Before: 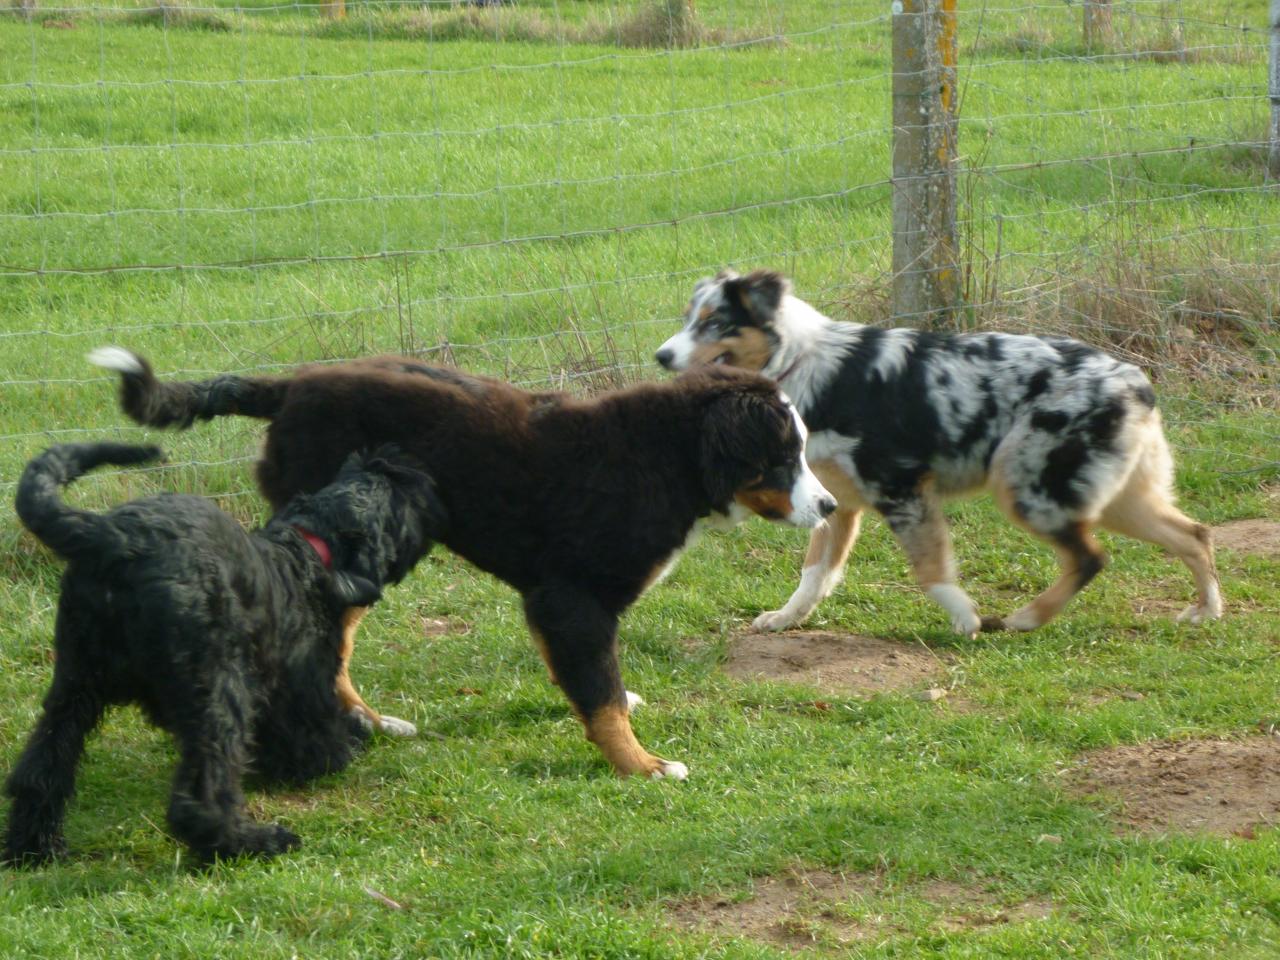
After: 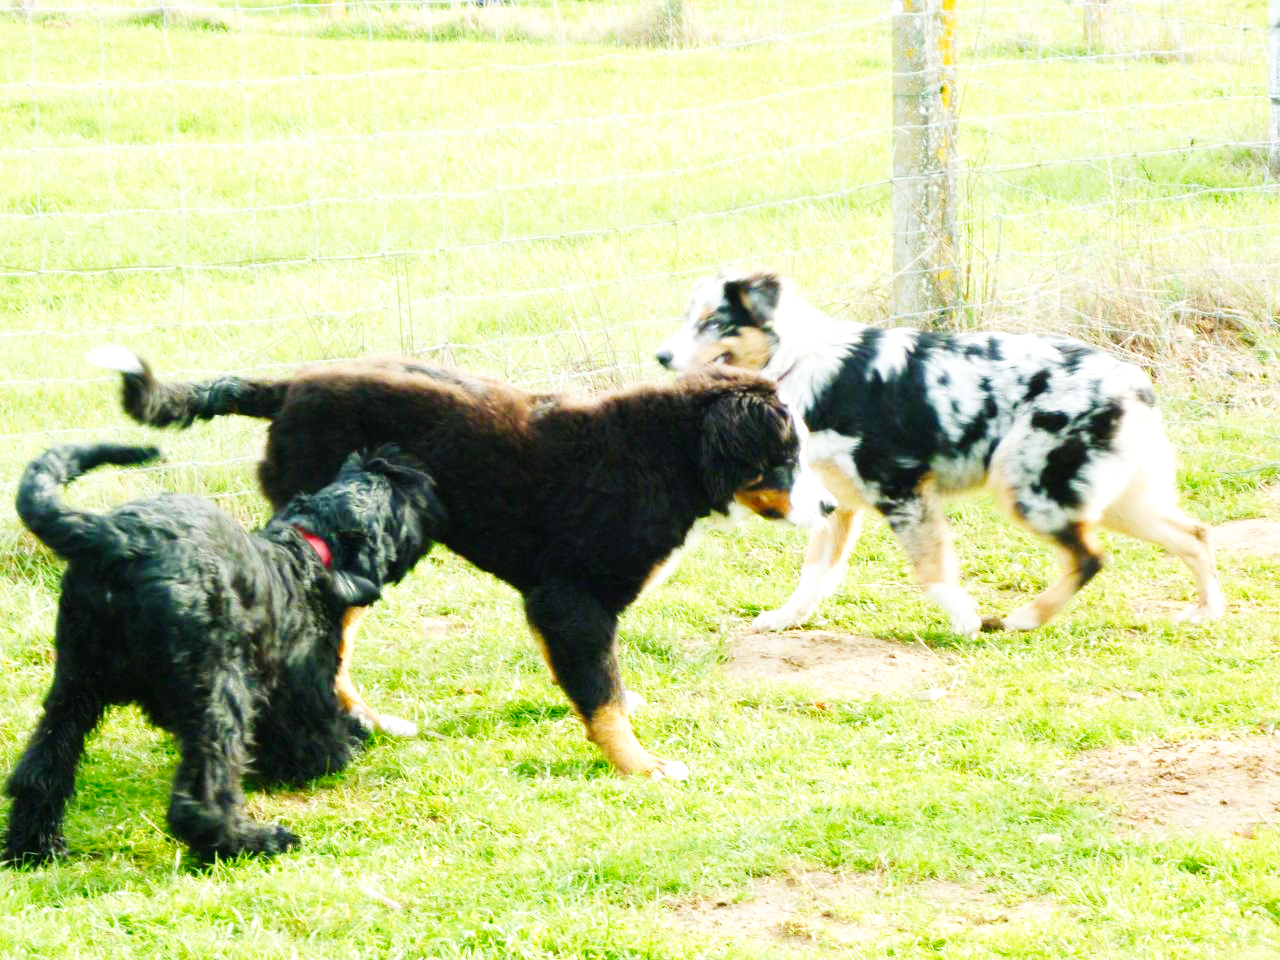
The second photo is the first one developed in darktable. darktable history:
base curve: curves: ch0 [(0, 0) (0, 0) (0.002, 0.001) (0.008, 0.003) (0.019, 0.011) (0.037, 0.037) (0.064, 0.11) (0.102, 0.232) (0.152, 0.379) (0.216, 0.524) (0.296, 0.665) (0.394, 0.789) (0.512, 0.881) (0.651, 0.945) (0.813, 0.986) (1, 1)], preserve colors none
levels: mode automatic, levels [0.026, 0.507, 0.987]
exposure: exposure 1 EV, compensate exposure bias true, compensate highlight preservation false
